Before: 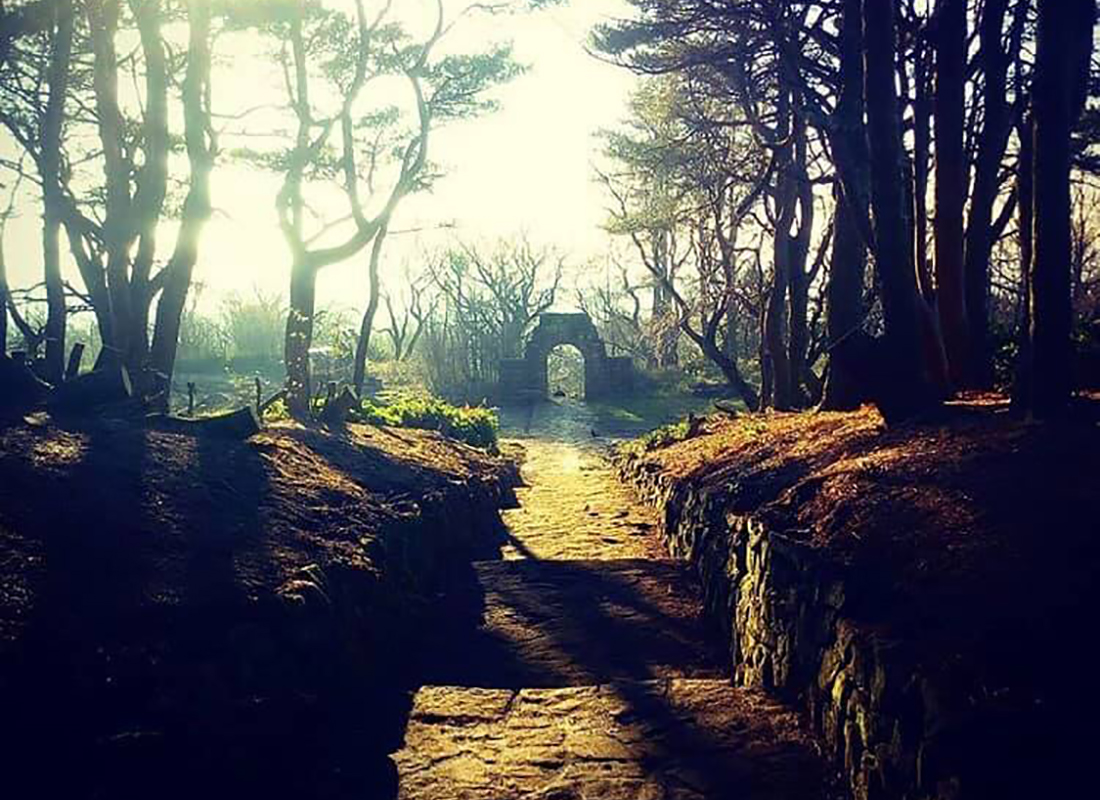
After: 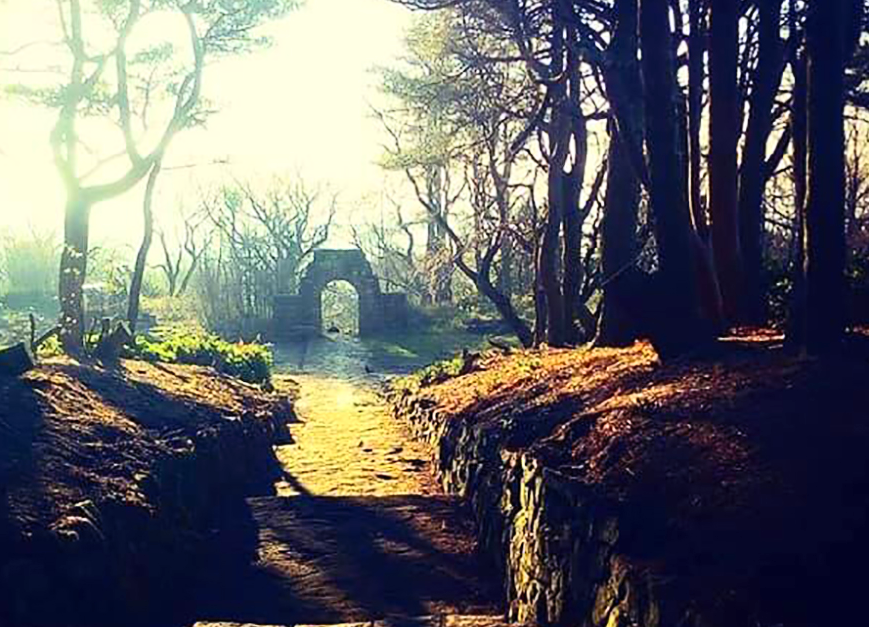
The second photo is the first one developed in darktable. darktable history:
crop and rotate: left 20.559%, top 8.043%, right 0.391%, bottom 13.496%
contrast brightness saturation: contrast 0.197, brightness 0.146, saturation 0.149
